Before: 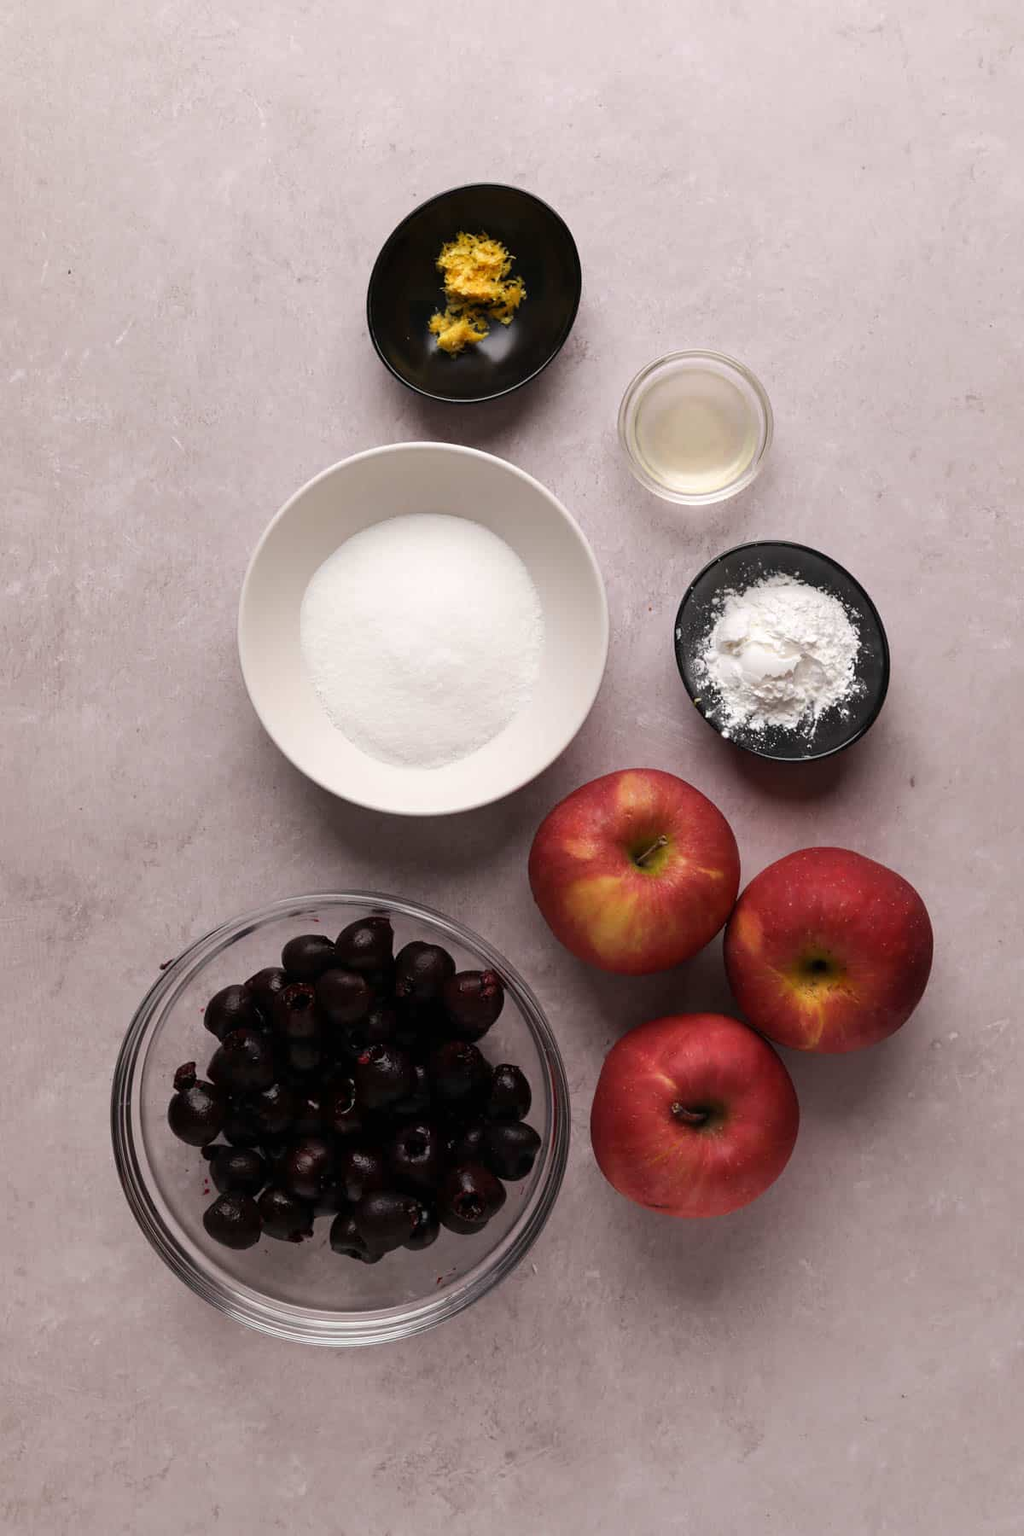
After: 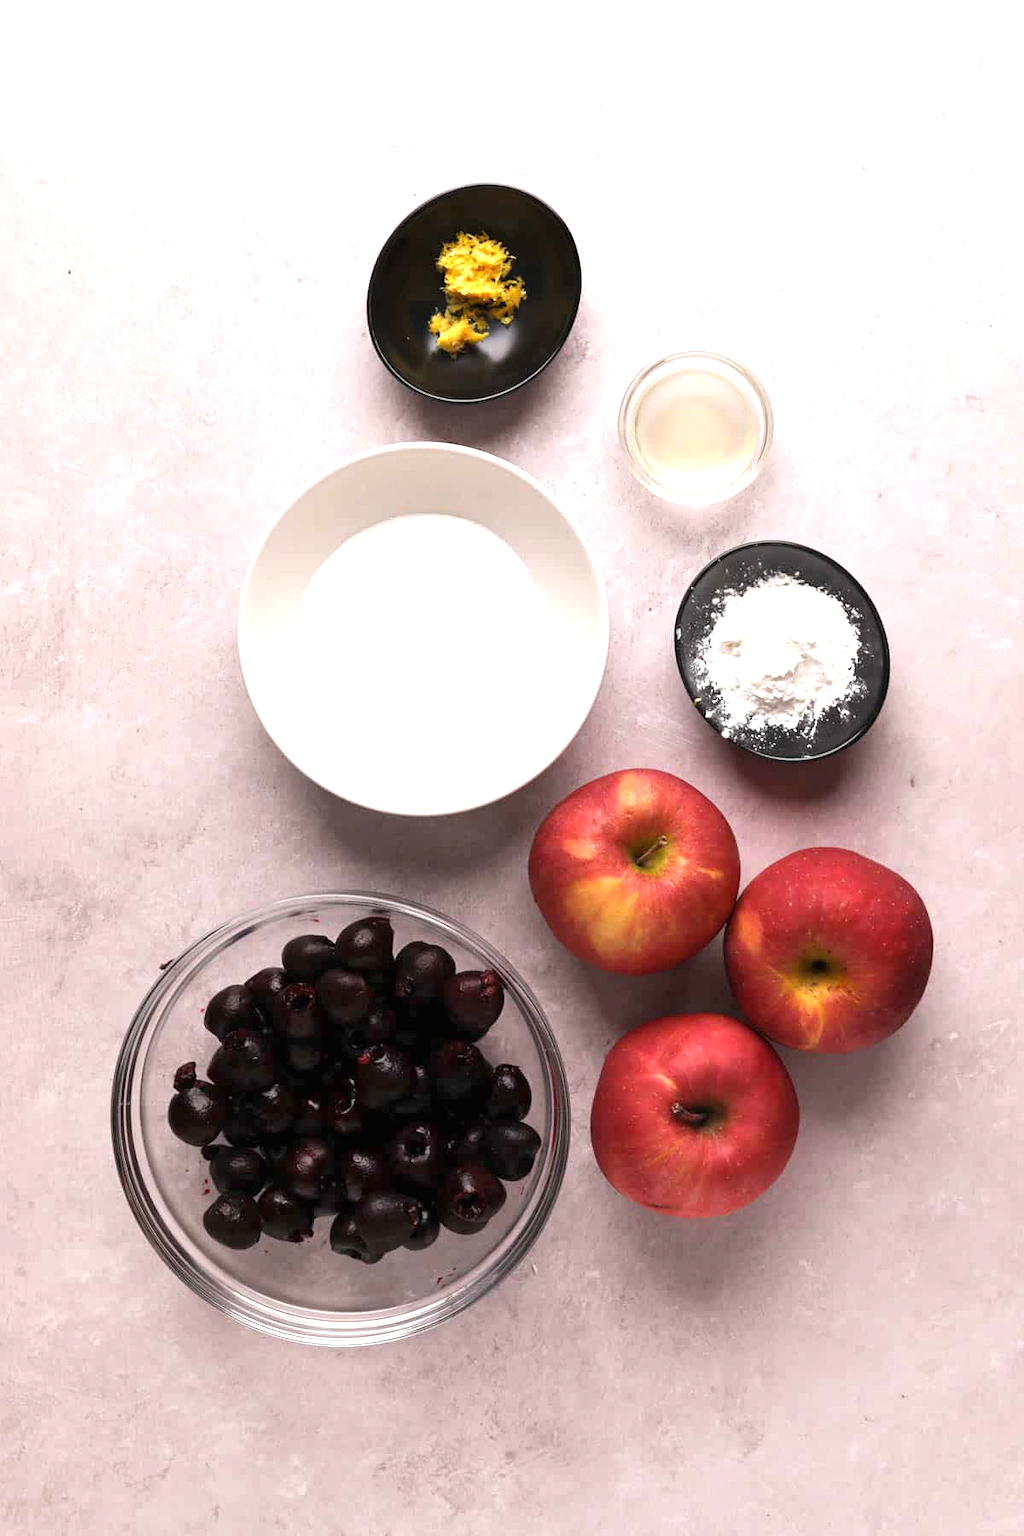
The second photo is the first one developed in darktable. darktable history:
tone equalizer: smoothing diameter 24.8%, edges refinement/feathering 11.74, preserve details guided filter
exposure: exposure 1 EV, compensate exposure bias true, compensate highlight preservation false
